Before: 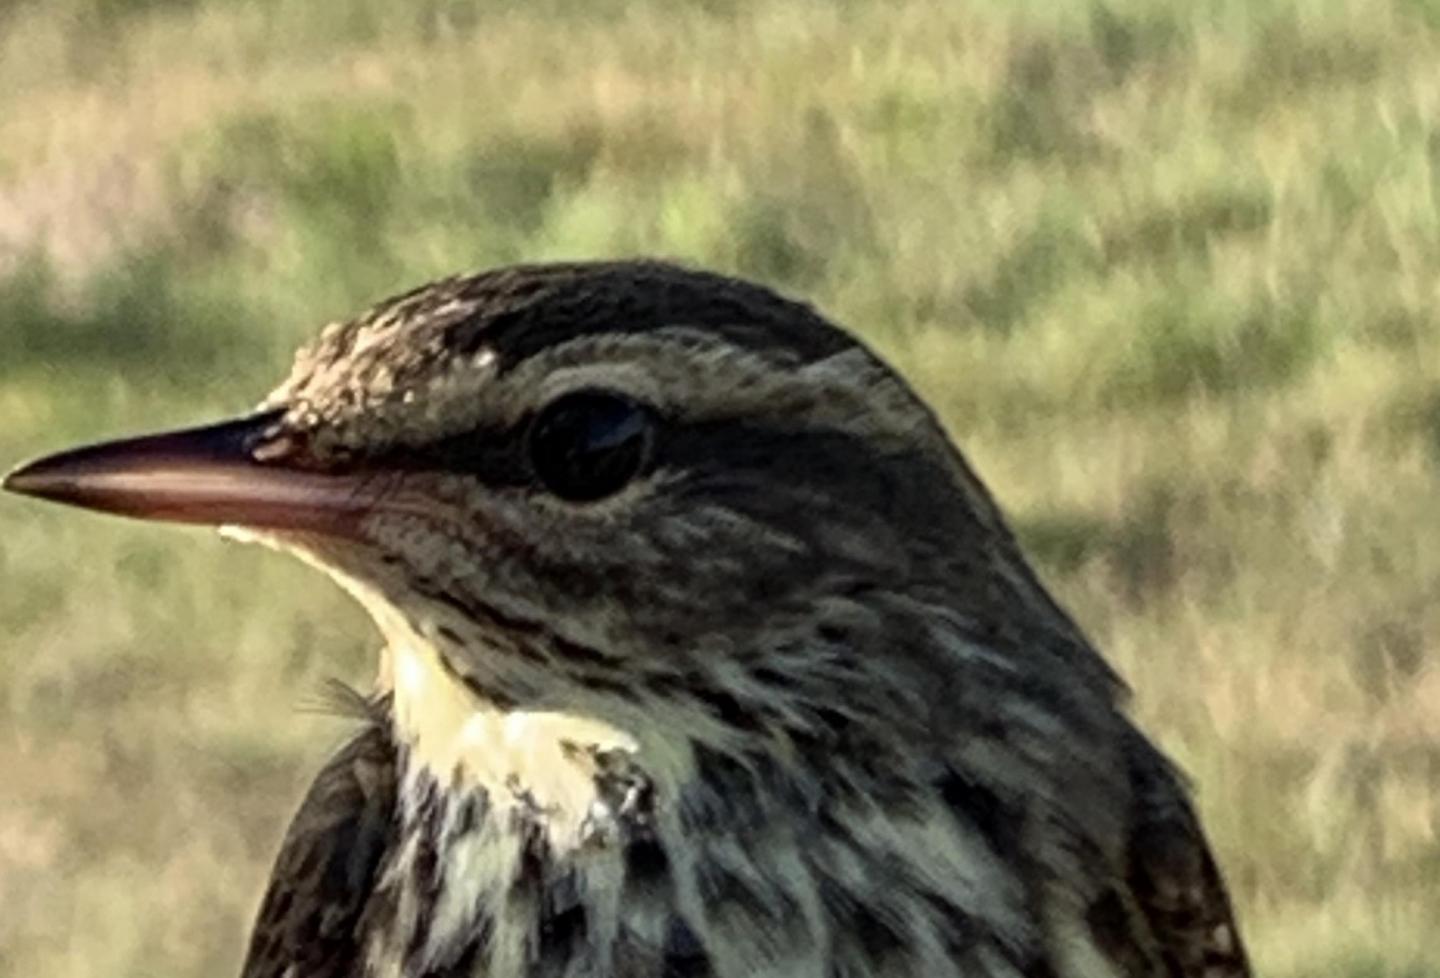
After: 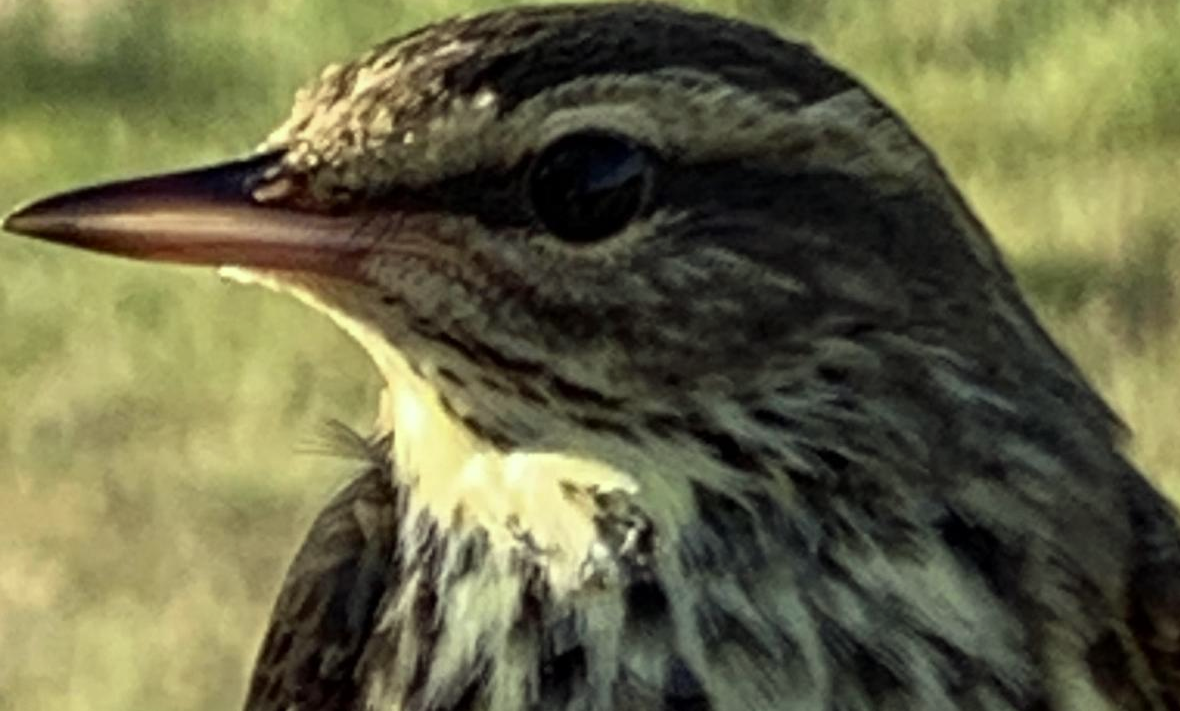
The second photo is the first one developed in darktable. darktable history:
color correction: highlights a* -5.82, highlights b* 10.67
crop: top 26.567%, right 18.024%
